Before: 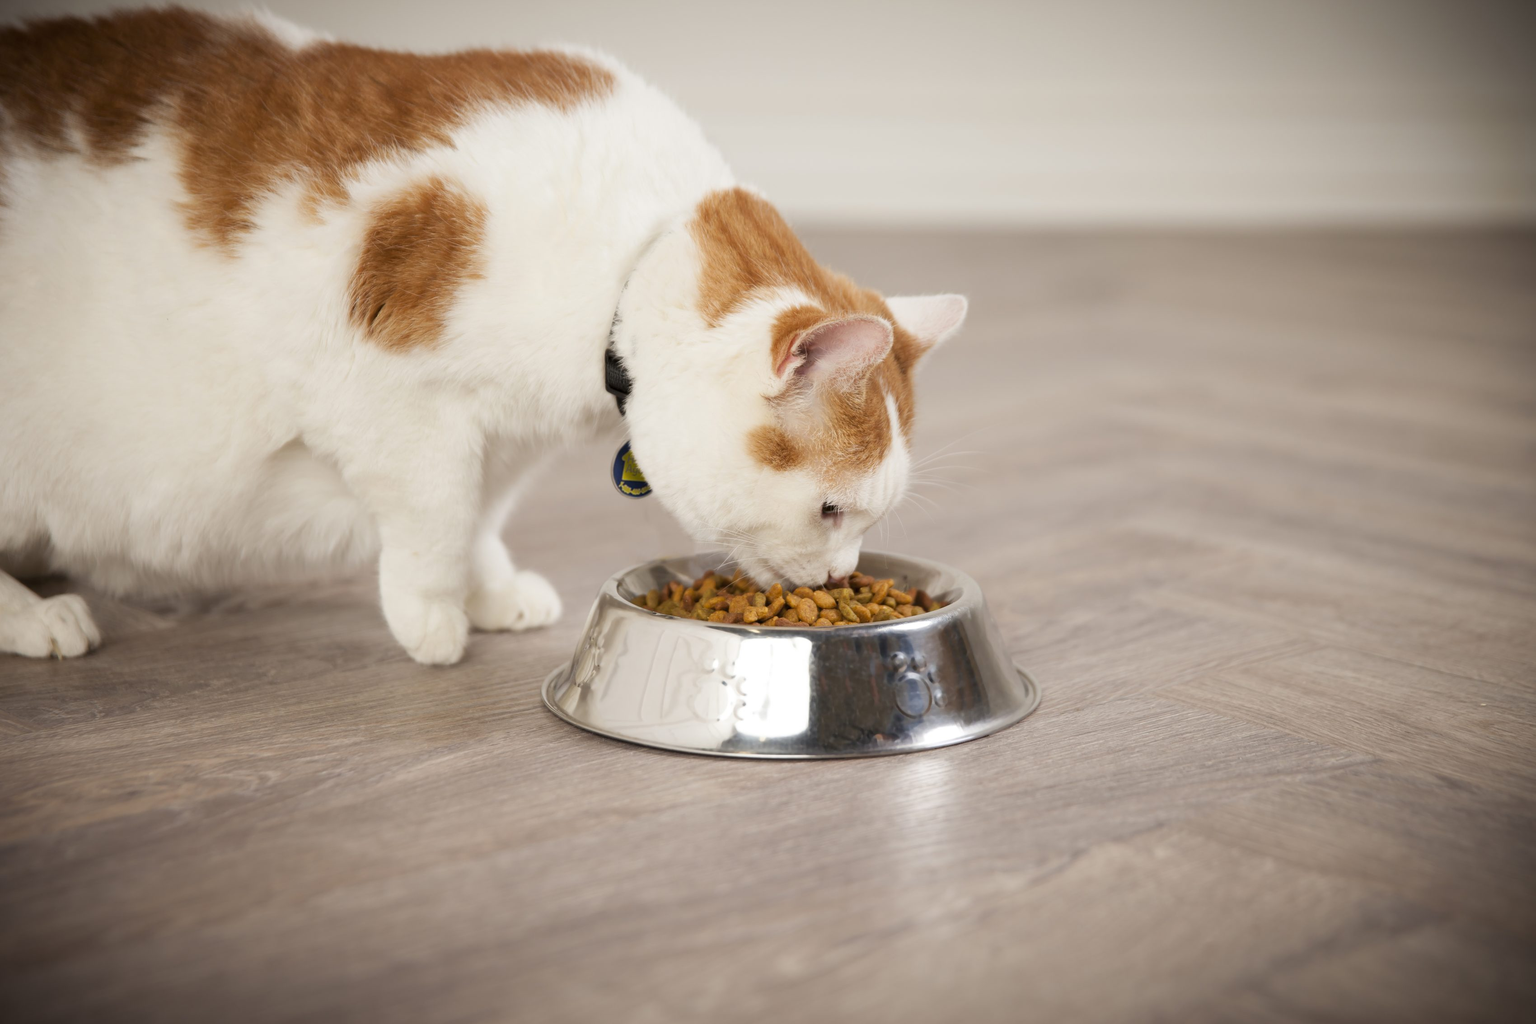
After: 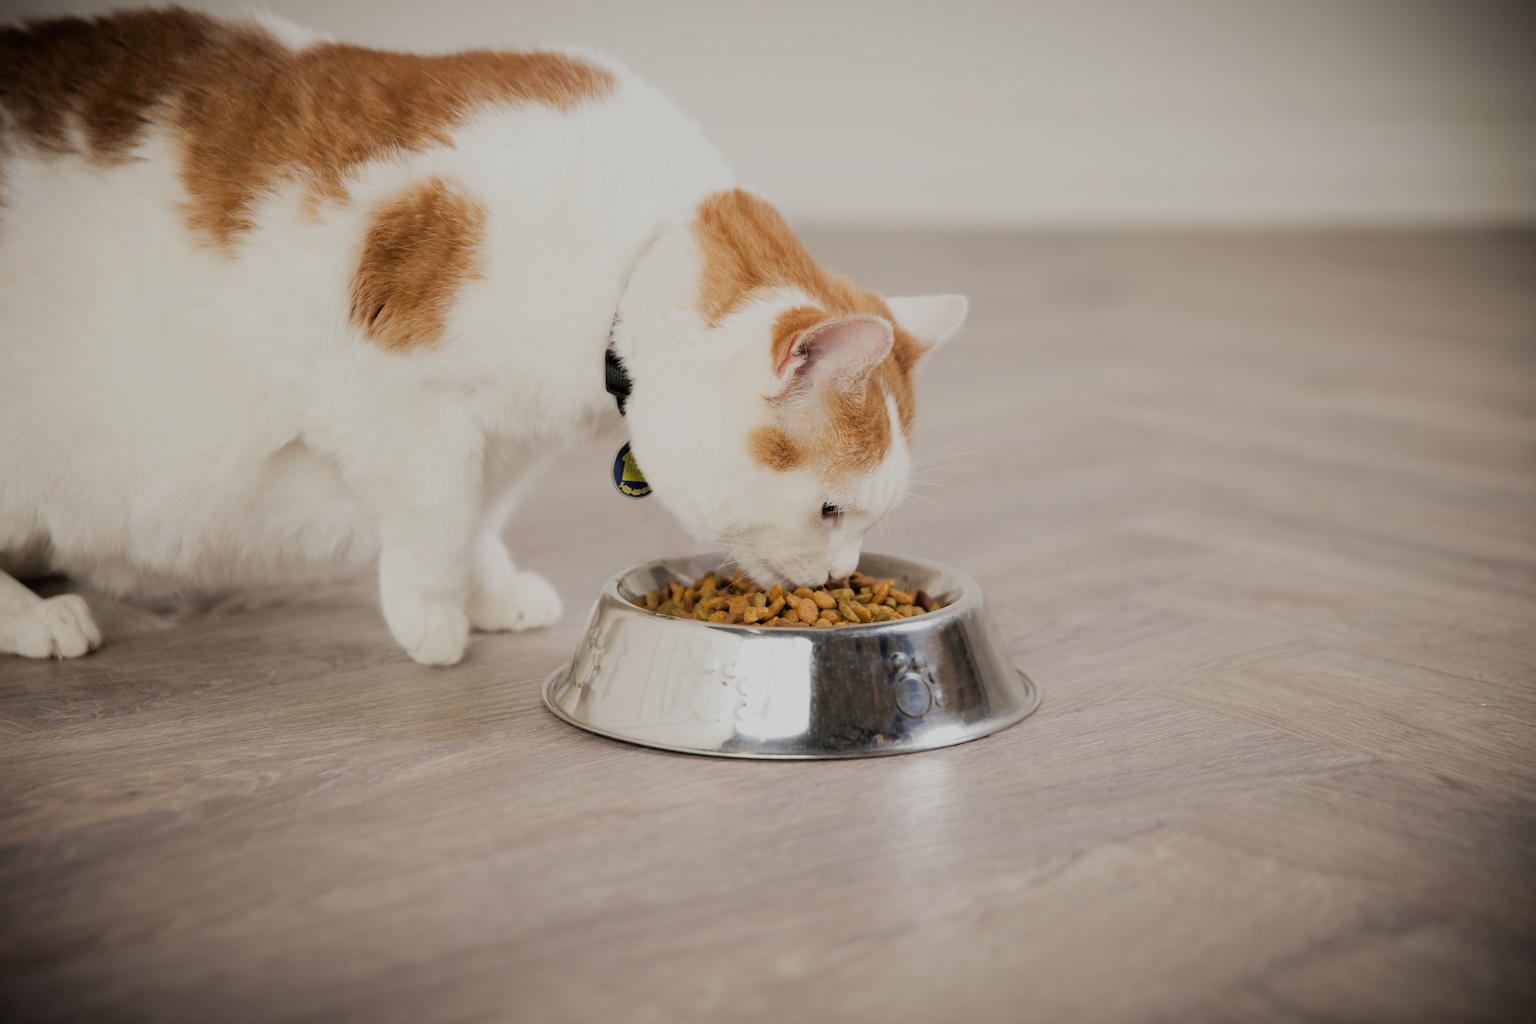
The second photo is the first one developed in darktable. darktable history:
filmic rgb: black relative exposure -6.94 EV, white relative exposure 5.6 EV, hardness 2.86, iterations of high-quality reconstruction 0
